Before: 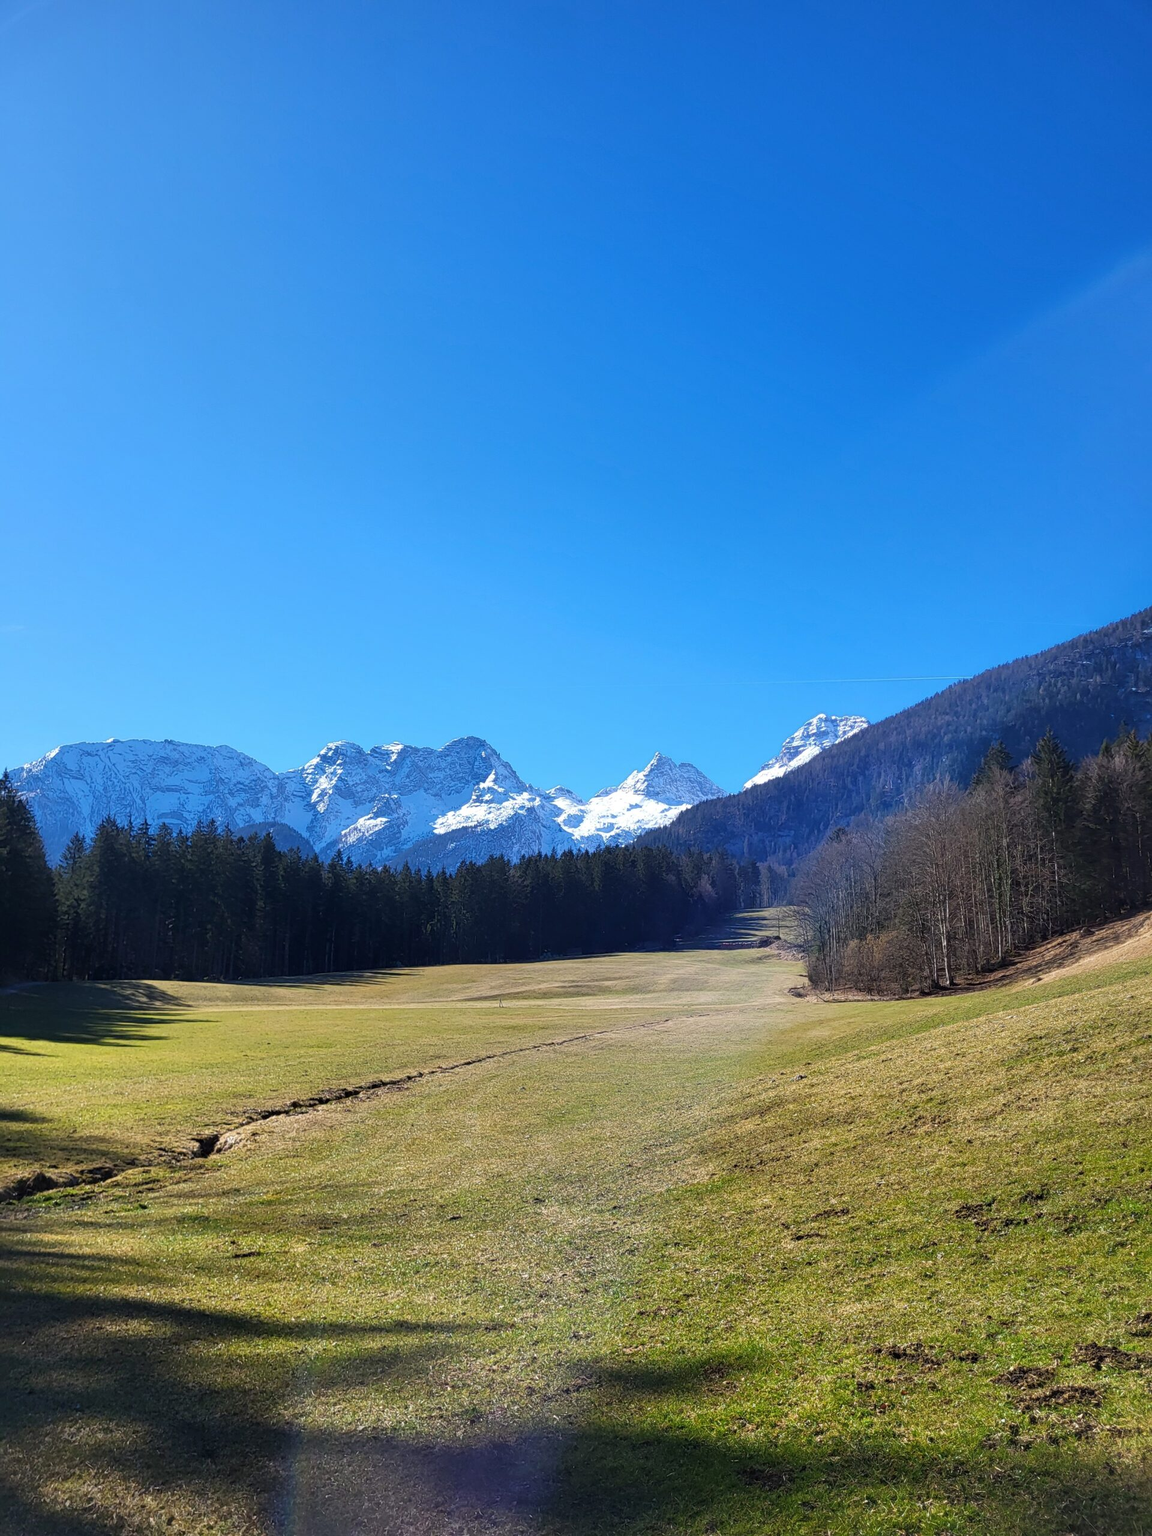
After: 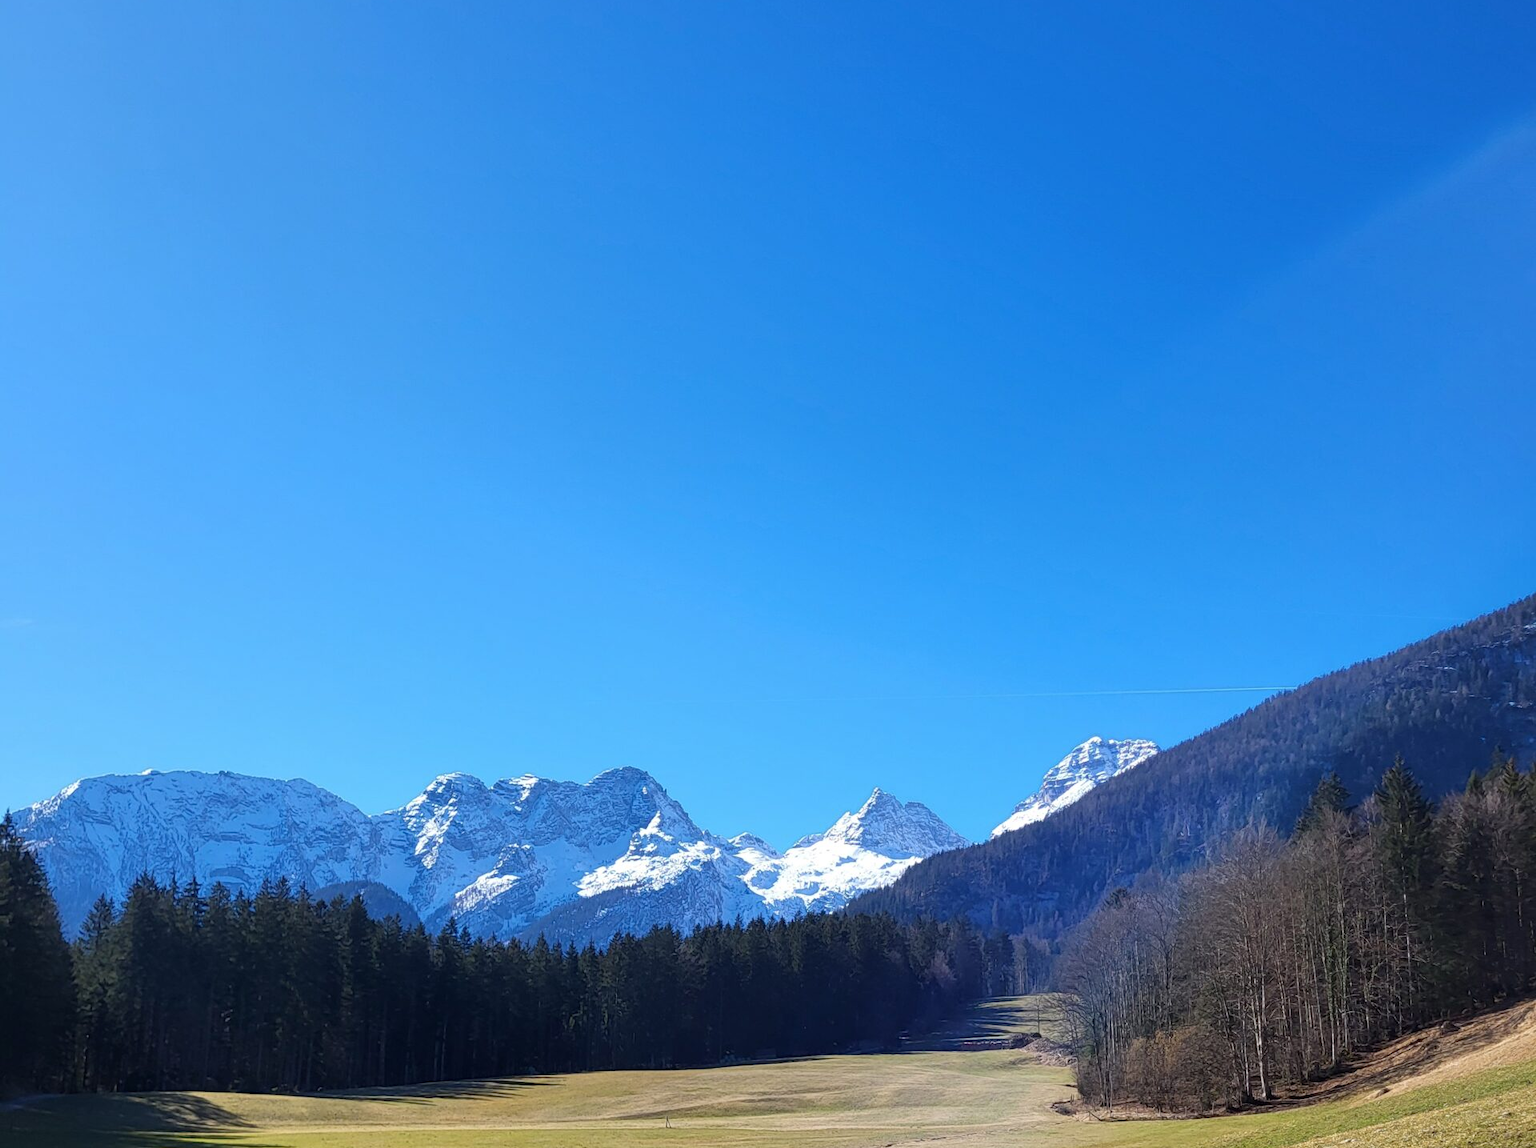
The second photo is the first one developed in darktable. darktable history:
crop and rotate: top 10.518%, bottom 33.406%
